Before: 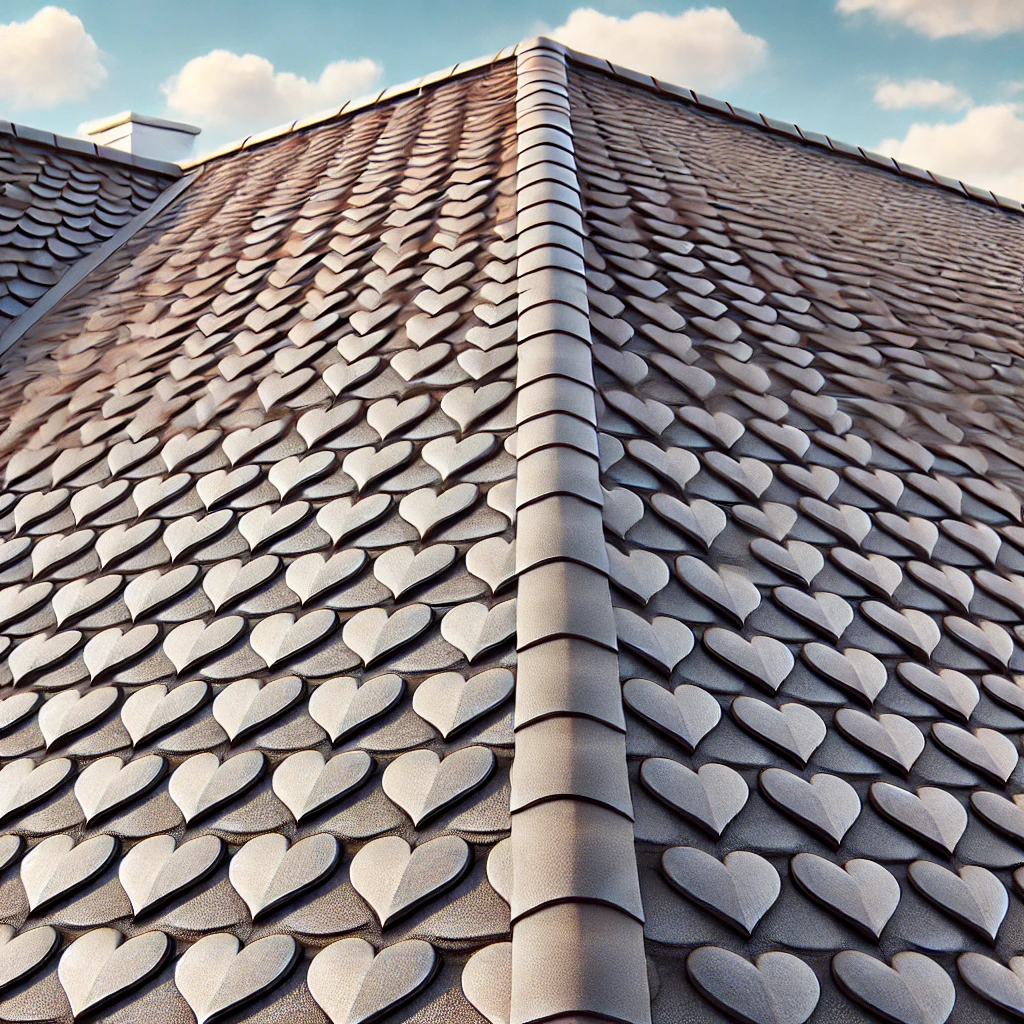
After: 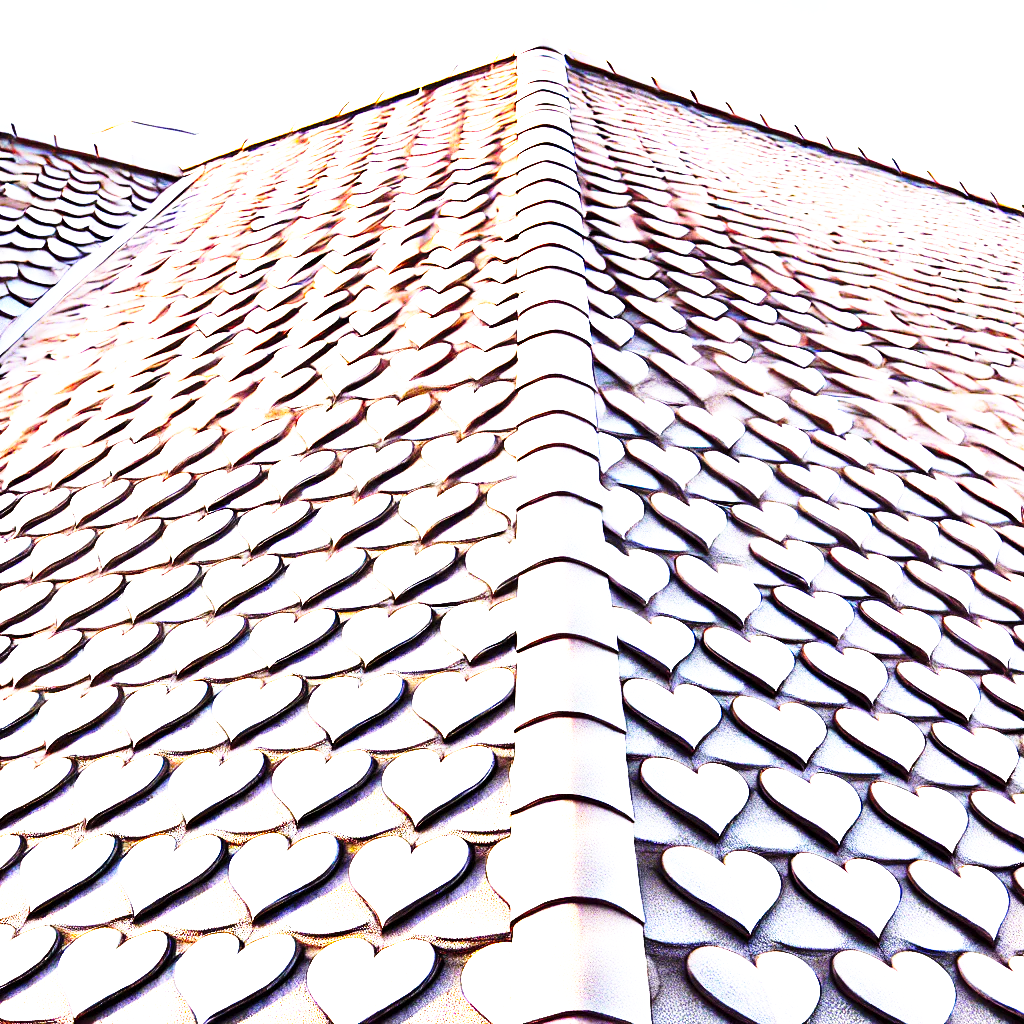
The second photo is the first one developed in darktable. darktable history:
exposure: exposure 1.5 EV, compensate highlight preservation false
base curve: curves: ch0 [(0, 0) (0.026, 0.03) (0.109, 0.232) (0.351, 0.748) (0.669, 0.968) (1, 1)], preserve colors none
color balance rgb: perceptual saturation grading › global saturation 36%, perceptual brilliance grading › global brilliance 10%, global vibrance 20%
tone equalizer: -8 EV -0.75 EV, -7 EV -0.7 EV, -6 EV -0.6 EV, -5 EV -0.4 EV, -3 EV 0.4 EV, -2 EV 0.6 EV, -1 EV 0.7 EV, +0 EV 0.75 EV, edges refinement/feathering 500, mask exposure compensation -1.57 EV, preserve details no
